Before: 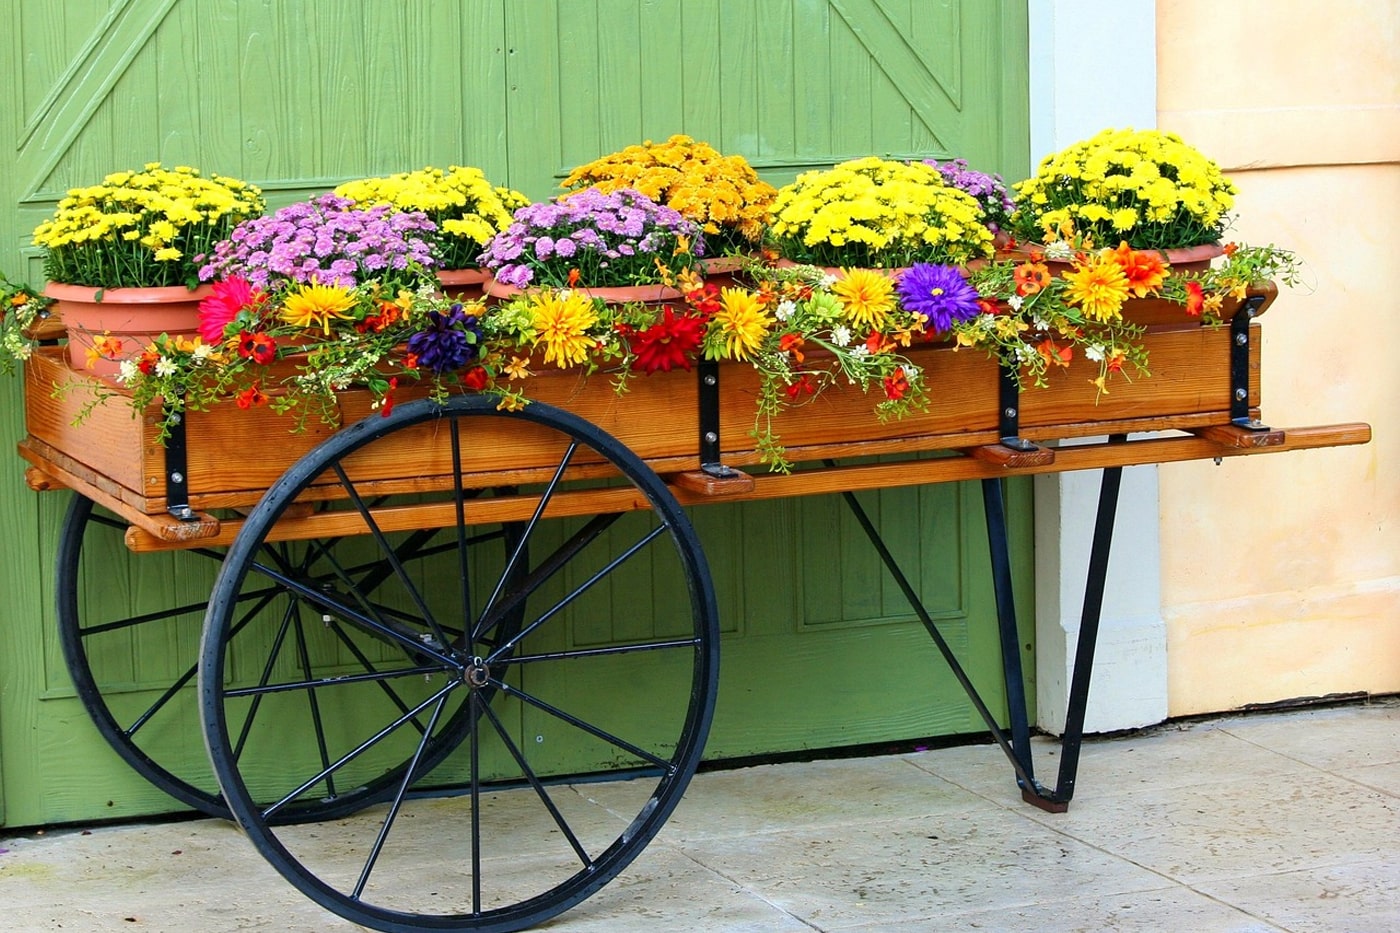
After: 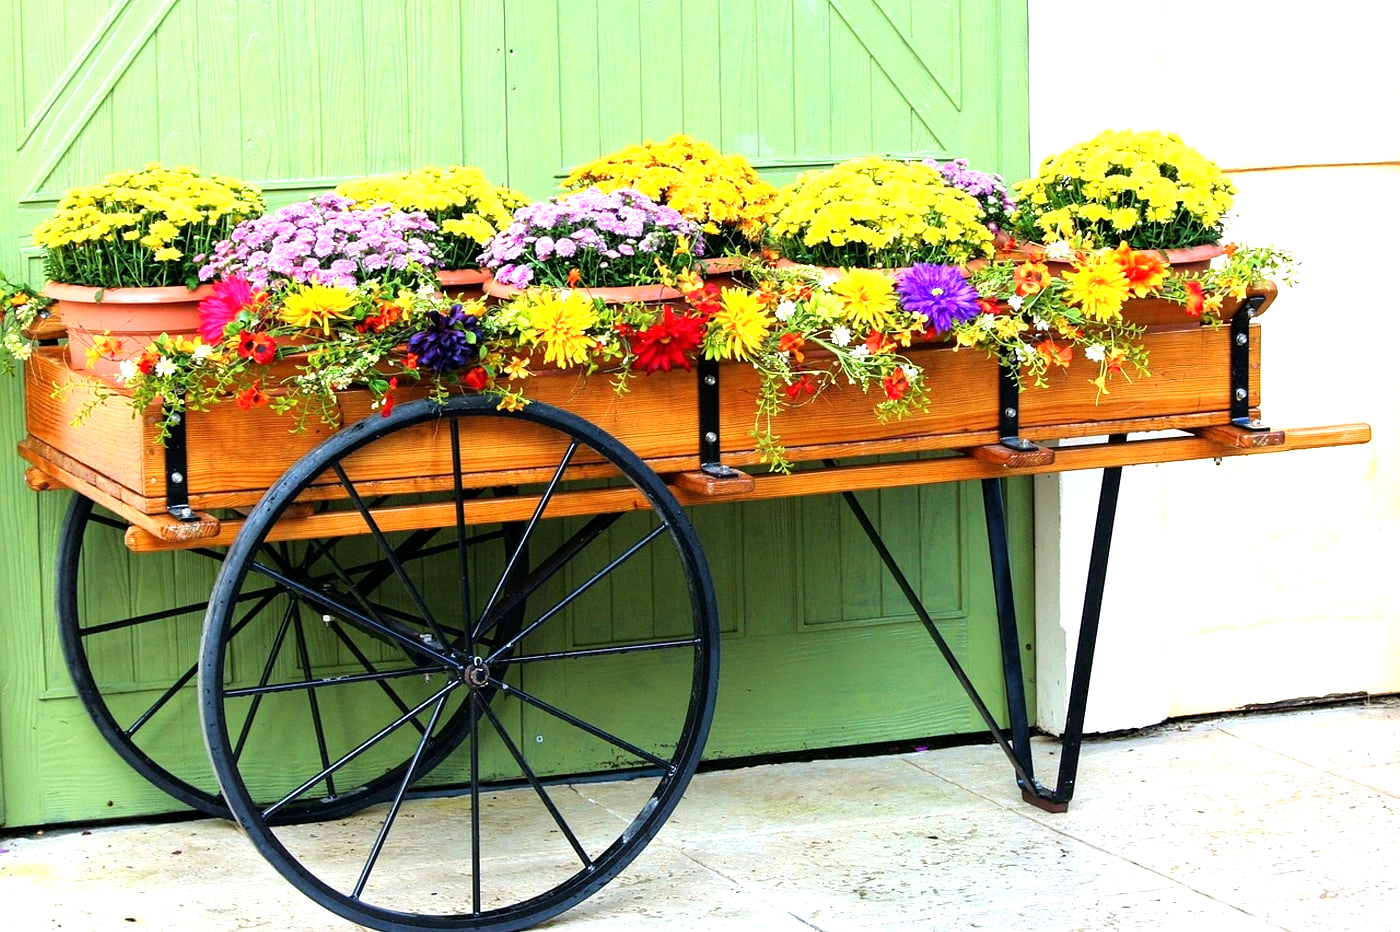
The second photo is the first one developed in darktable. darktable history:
crop: bottom 0.06%
tone equalizer: -8 EV -1.11 EV, -7 EV -0.981 EV, -6 EV -0.836 EV, -5 EV -0.546 EV, -3 EV 0.581 EV, -2 EV 0.885 EV, -1 EV 0.991 EV, +0 EV 1.08 EV
